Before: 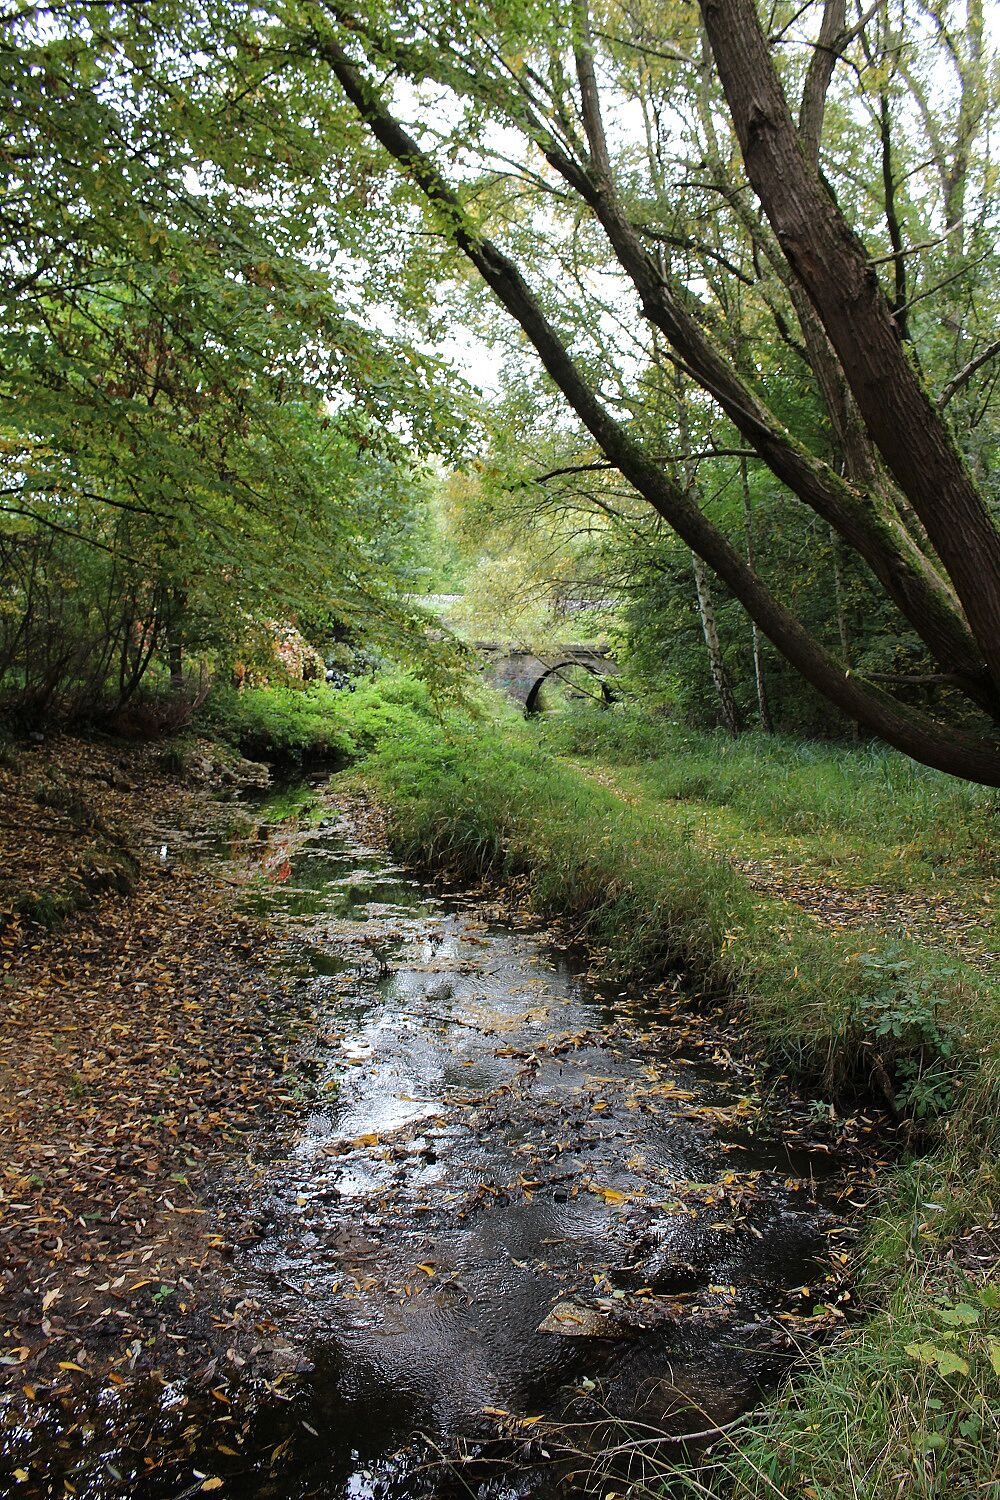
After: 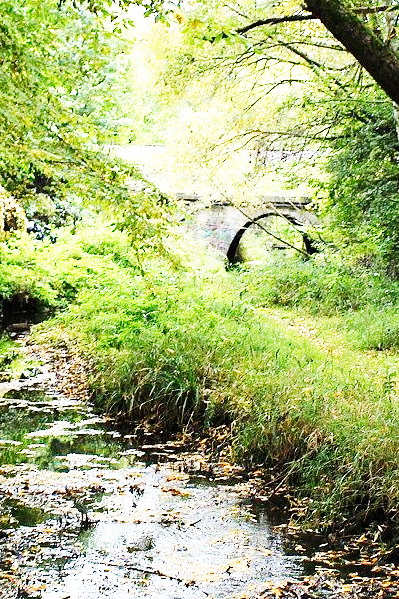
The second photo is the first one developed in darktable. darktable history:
exposure: exposure 0.6 EV, compensate highlight preservation false
base curve: curves: ch0 [(0, 0) (0.007, 0.004) (0.027, 0.03) (0.046, 0.07) (0.207, 0.54) (0.442, 0.872) (0.673, 0.972) (1, 1)], preserve colors none
crop: left 30%, top 30%, right 30%, bottom 30%
